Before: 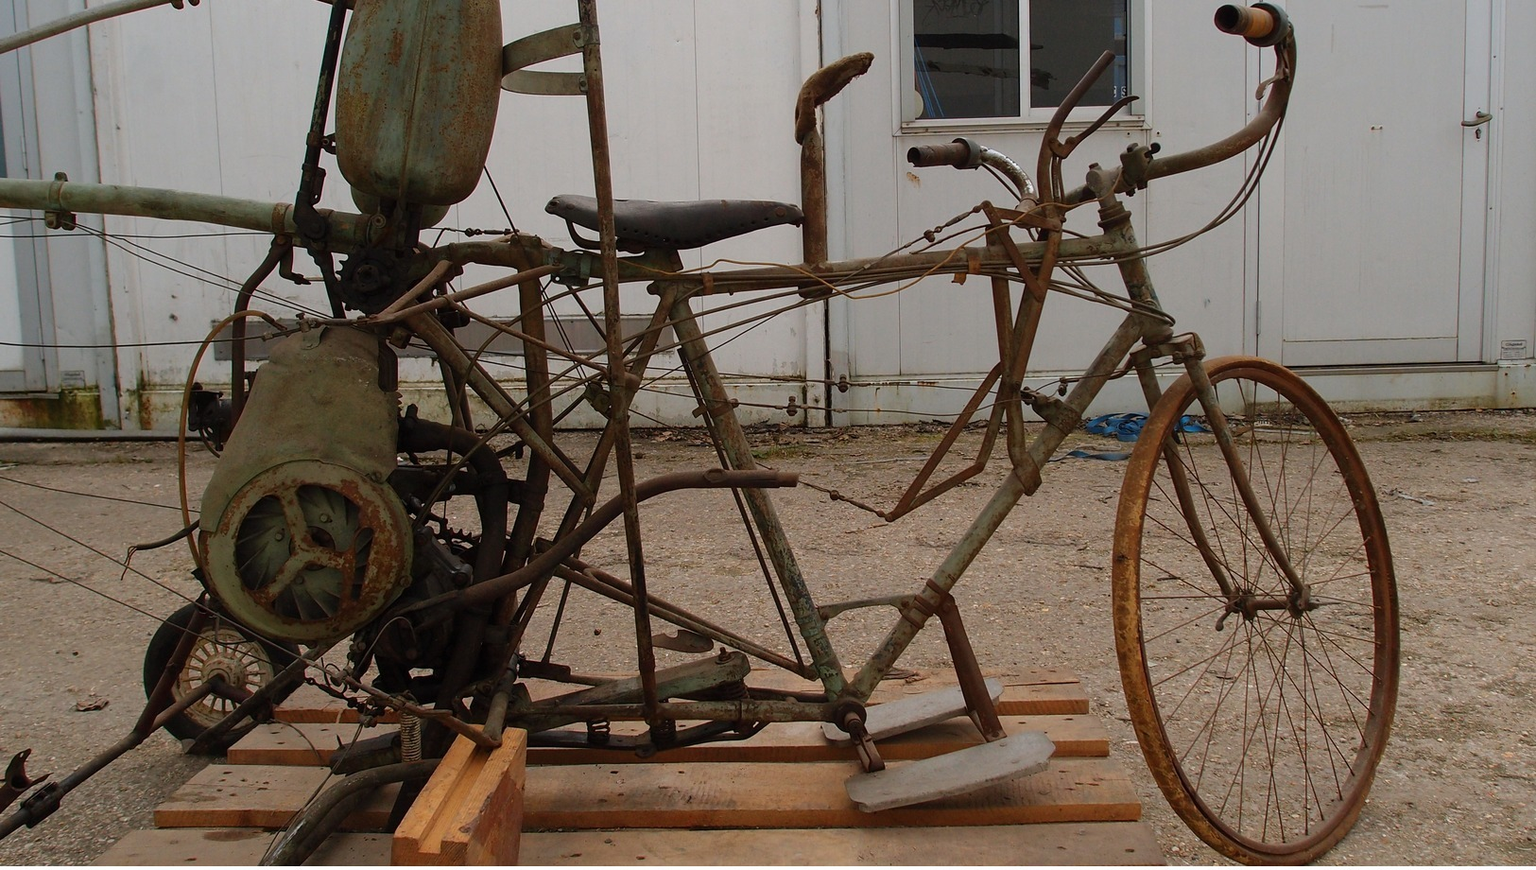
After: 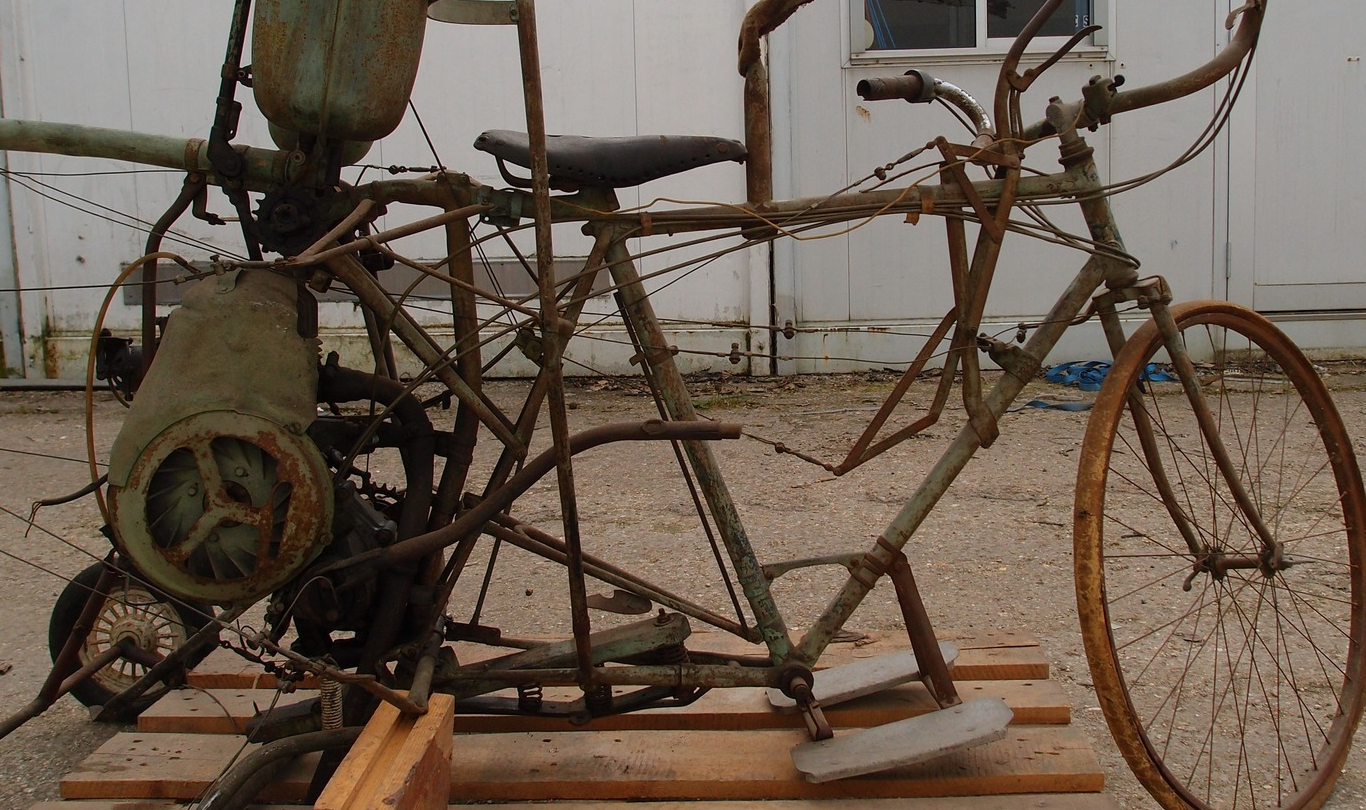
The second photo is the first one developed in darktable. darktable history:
crop: left 6.377%, top 8.336%, right 9.55%, bottom 3.58%
